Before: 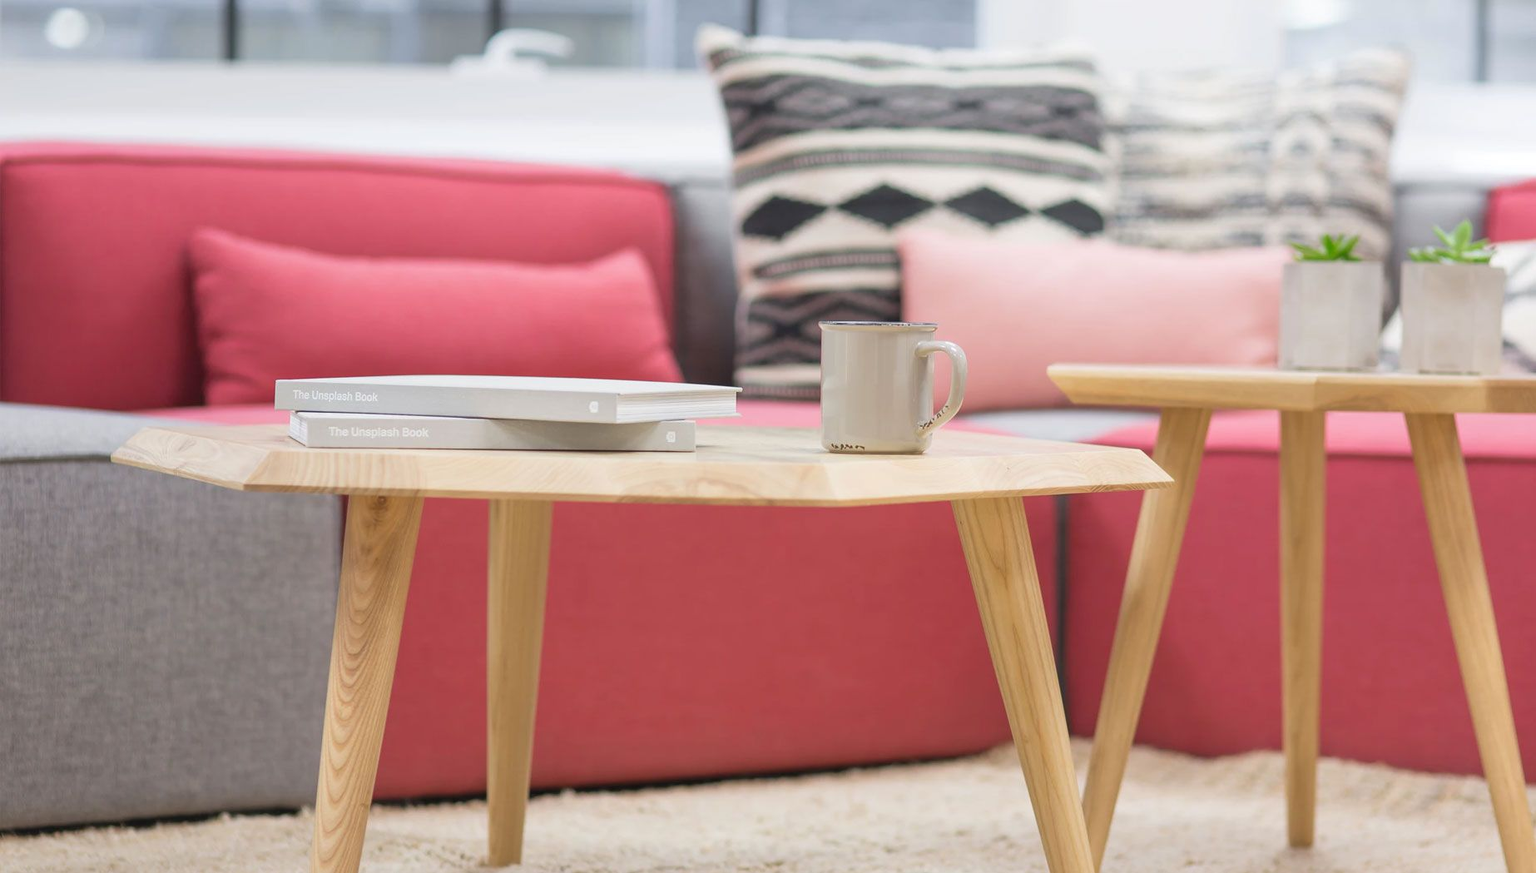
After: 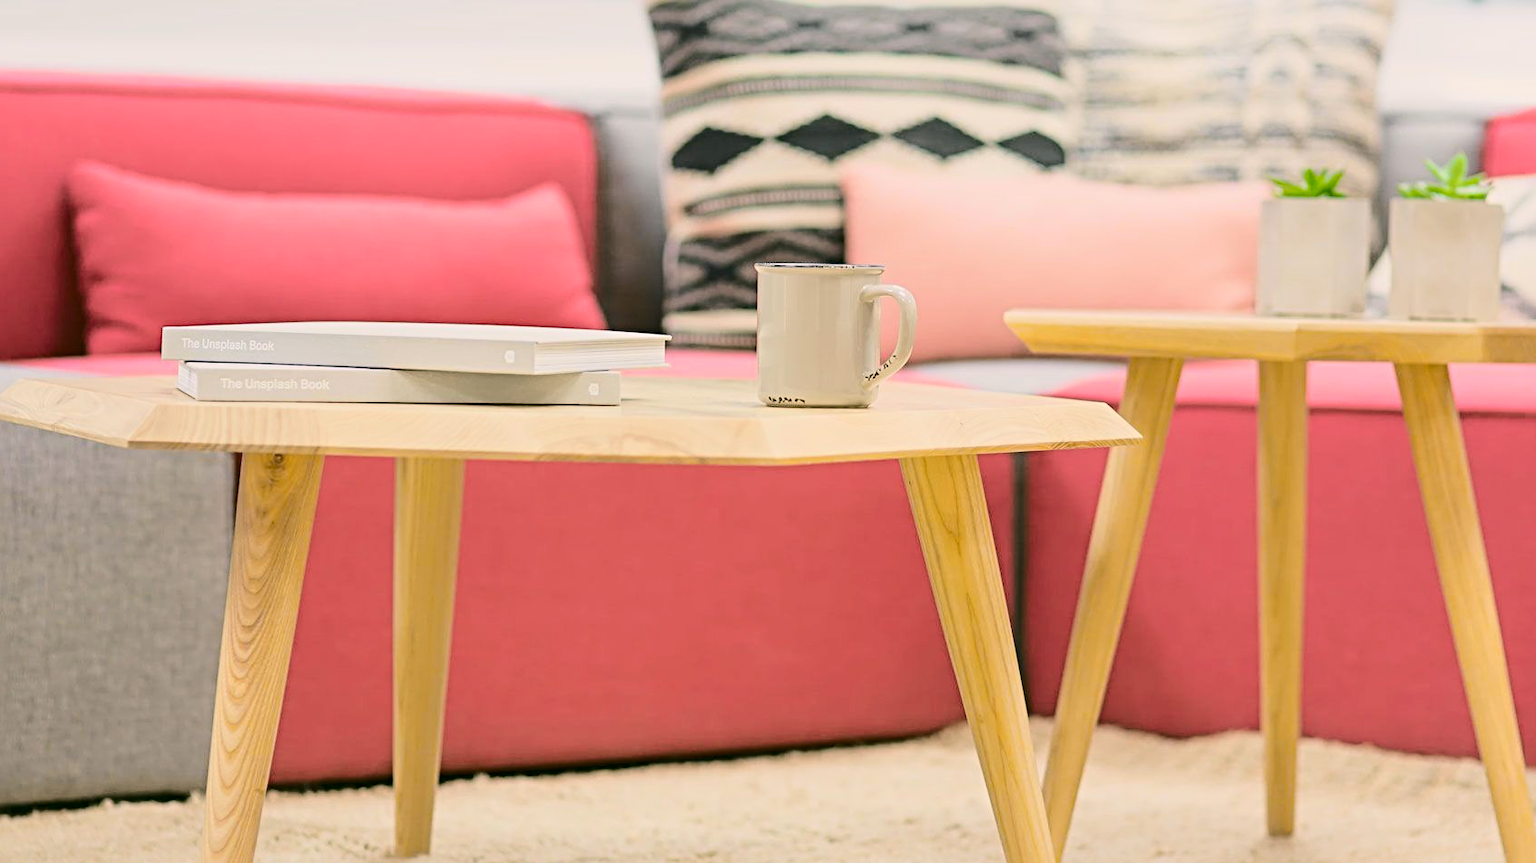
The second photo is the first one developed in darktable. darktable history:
color correction: highlights a* 4.02, highlights b* 4.98, shadows a* -7.55, shadows b* 4.98
exposure: exposure -0.157 EV, compensate highlight preservation false
tone curve: curves: ch0 [(0, 0.011) (0.104, 0.085) (0.236, 0.234) (0.398, 0.507) (0.498, 0.621) (0.65, 0.757) (0.835, 0.883) (1, 0.961)]; ch1 [(0, 0) (0.353, 0.344) (0.43, 0.401) (0.479, 0.476) (0.502, 0.502) (0.54, 0.542) (0.602, 0.613) (0.638, 0.668) (0.693, 0.727) (1, 1)]; ch2 [(0, 0) (0.34, 0.314) (0.434, 0.43) (0.5, 0.506) (0.521, 0.54) (0.54, 0.56) (0.595, 0.613) (0.644, 0.729) (1, 1)], color space Lab, independent channels, preserve colors none
crop and rotate: left 8.262%, top 9.226%
sharpen: radius 4.883
